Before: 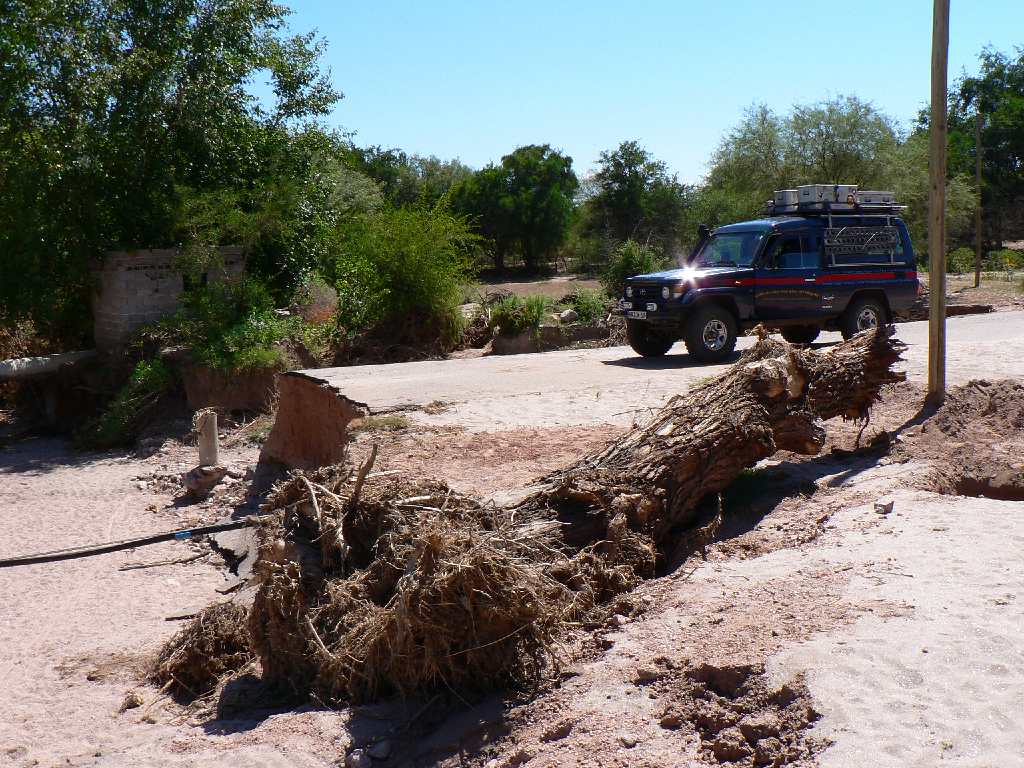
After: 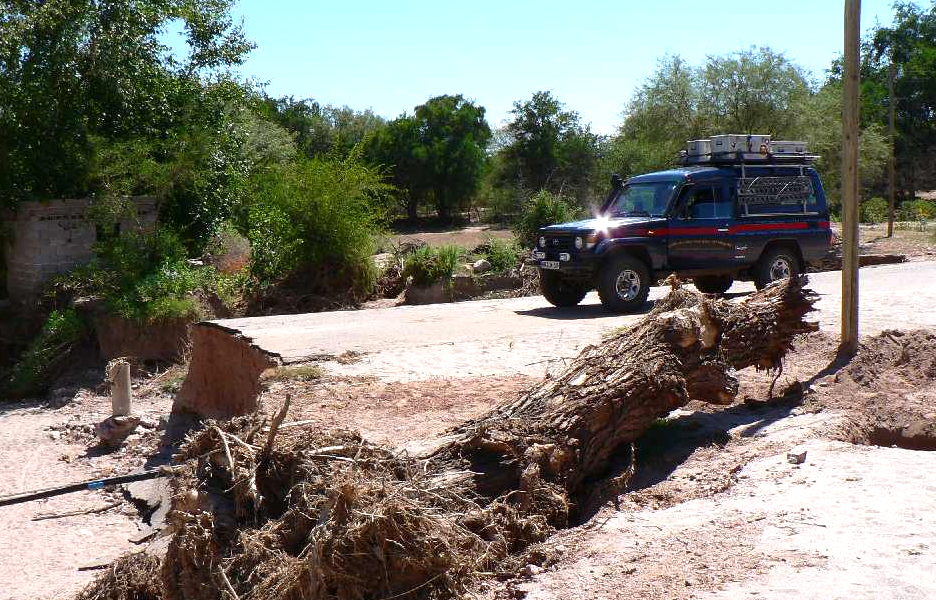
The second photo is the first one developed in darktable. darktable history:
exposure: exposure 0.379 EV, compensate highlight preservation false
crop: left 8.507%, top 6.594%, bottom 15.212%
